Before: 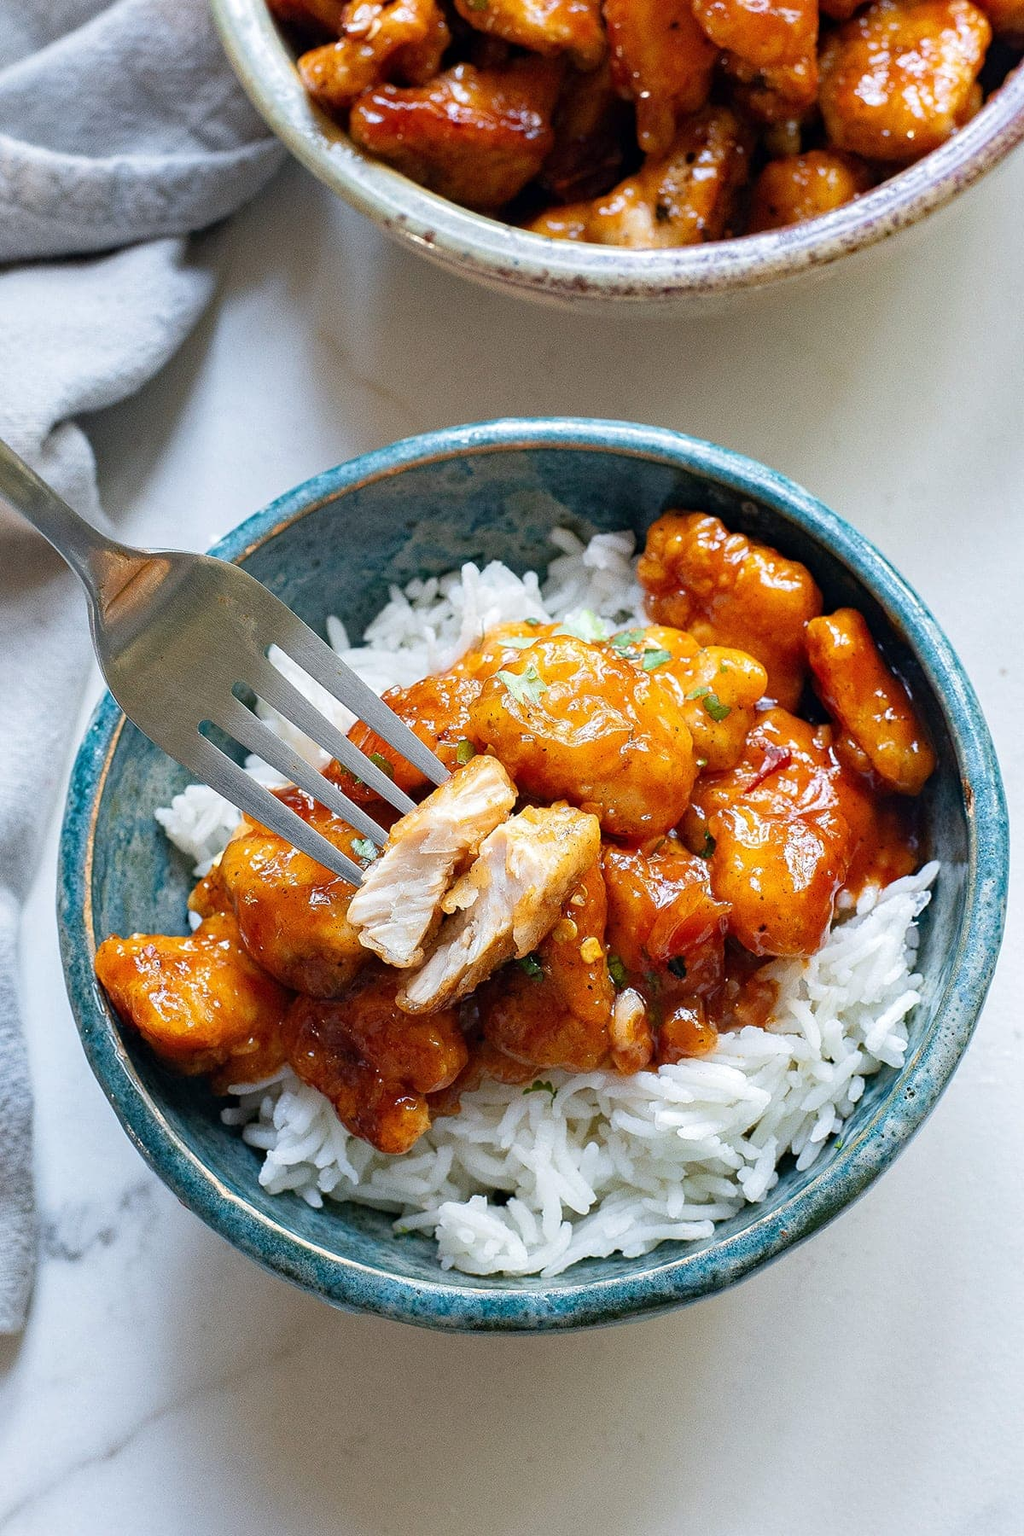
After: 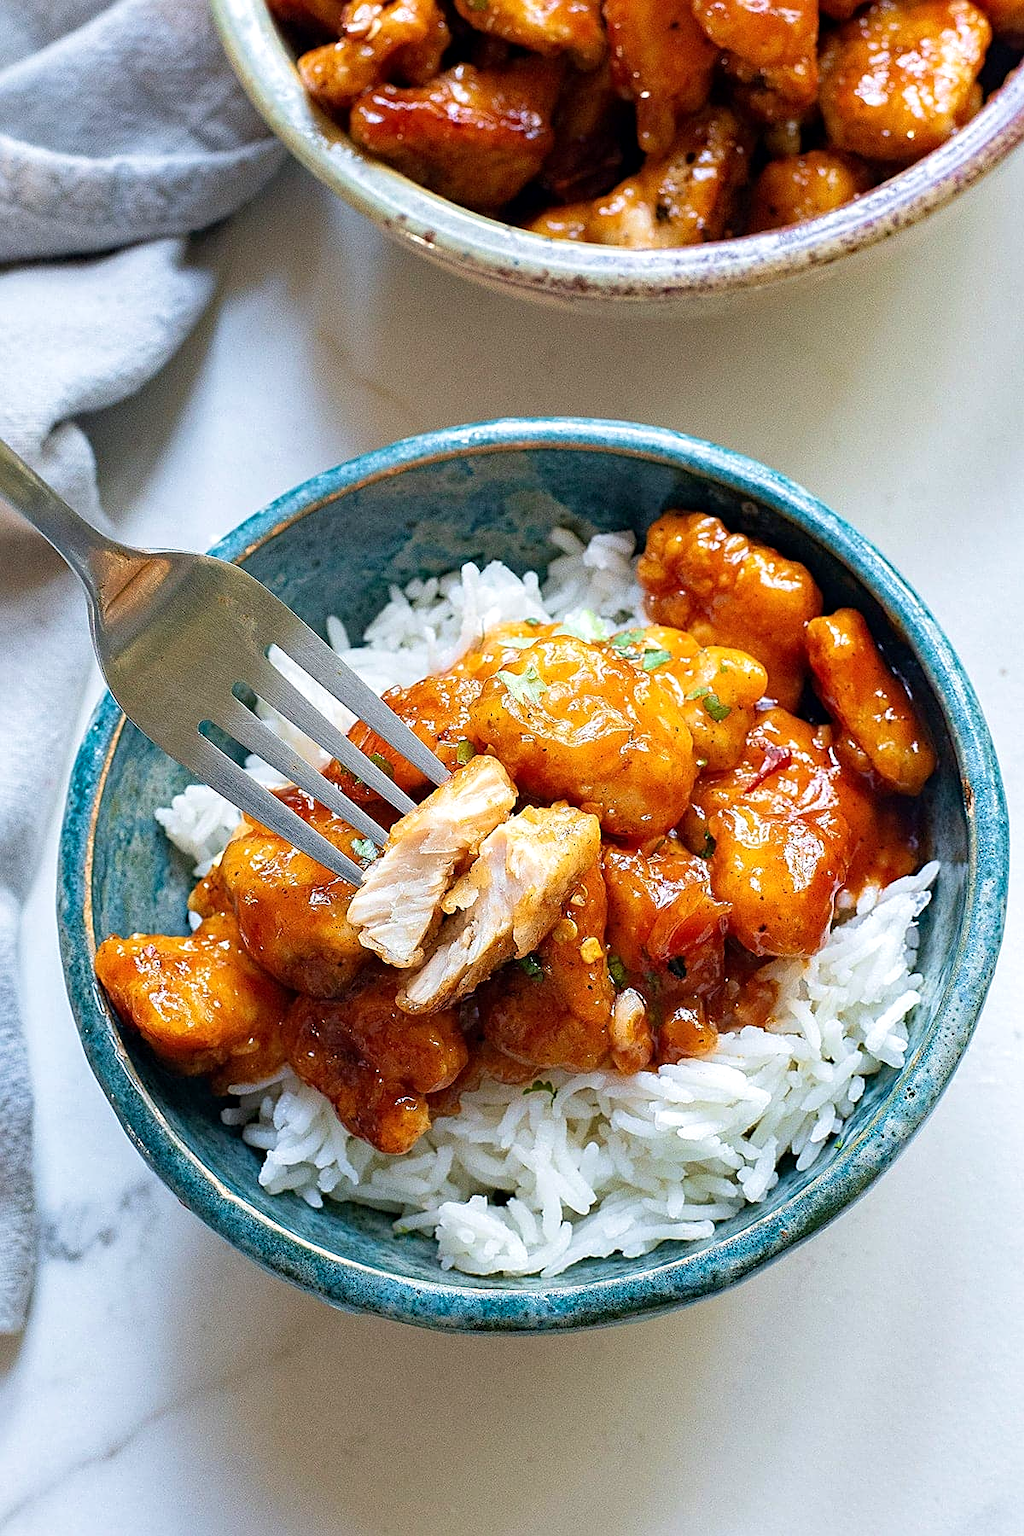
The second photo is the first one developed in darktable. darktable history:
sharpen: on, module defaults
velvia: on, module defaults
exposure: black level correction 0.001, exposure 0.14 EV, compensate highlight preservation false
